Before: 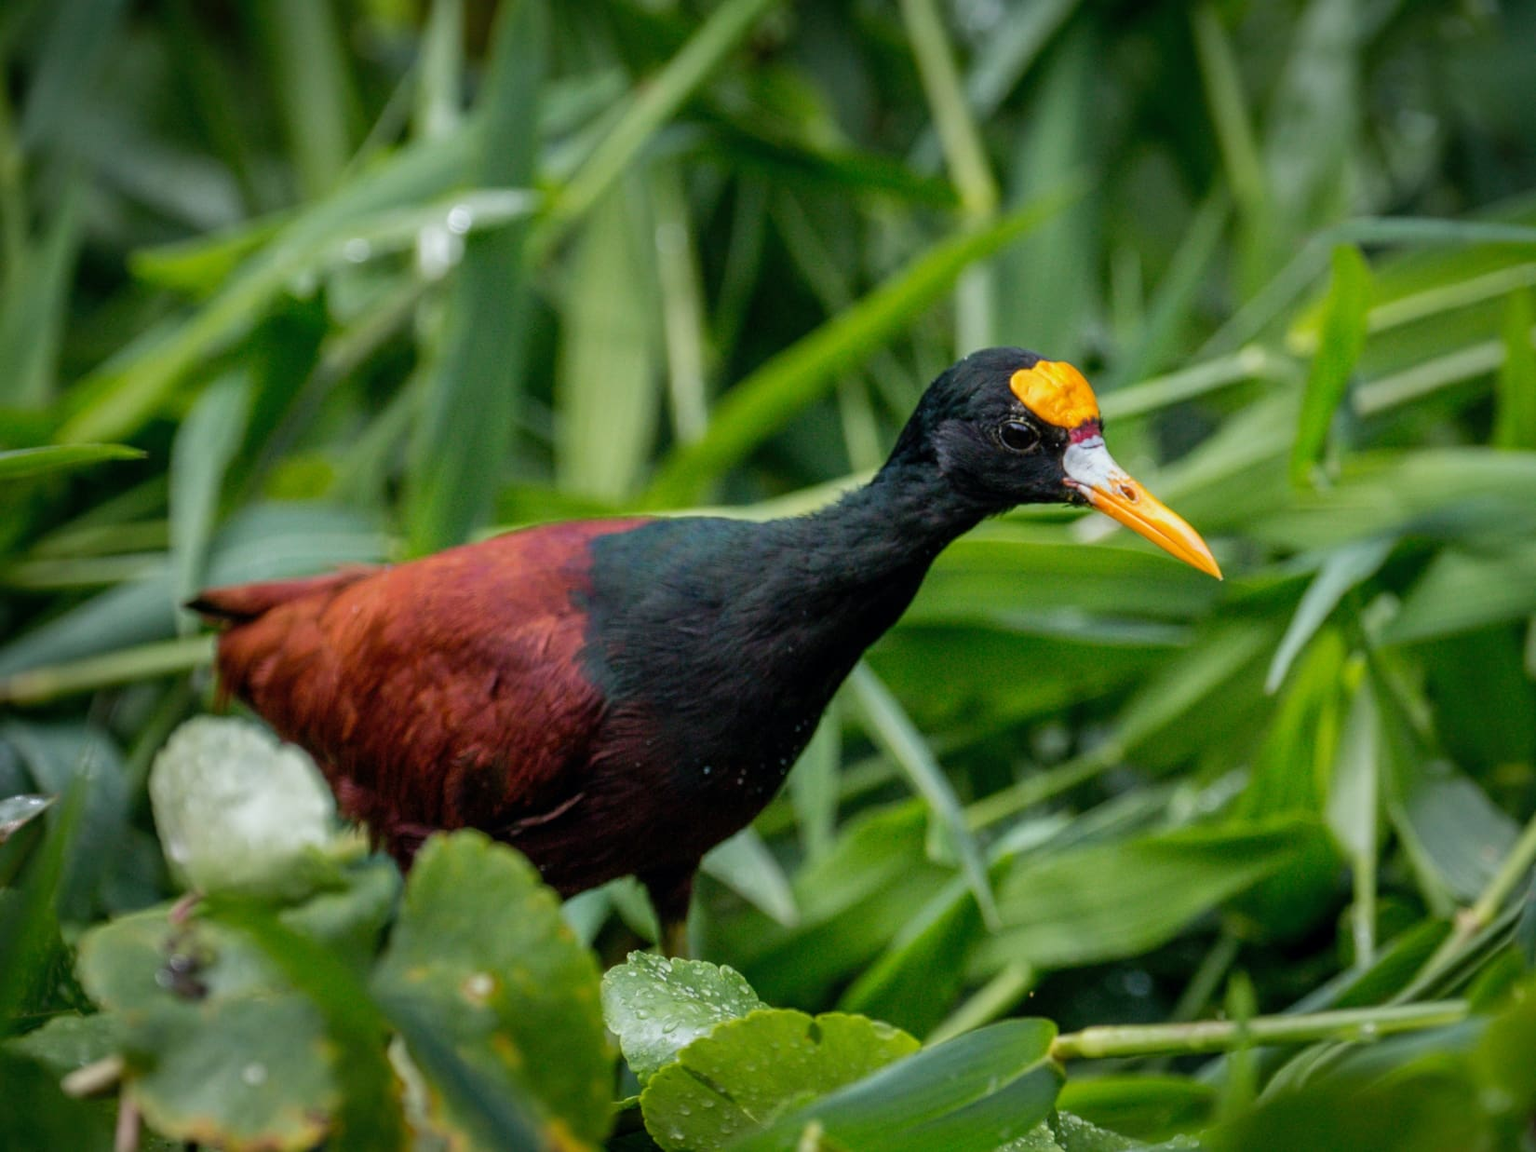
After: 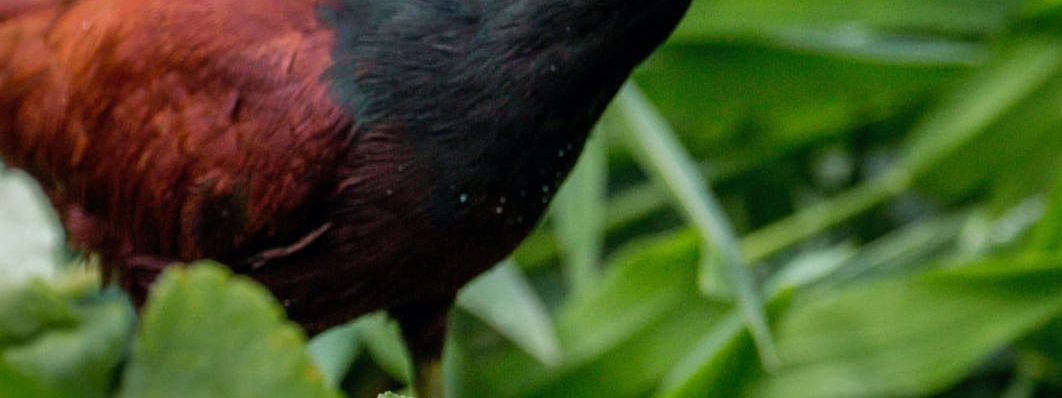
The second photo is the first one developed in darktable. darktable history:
crop: left 17.966%, top 50.855%, right 17.666%, bottom 16.903%
shadows and highlights: shadows 20.96, highlights -82.03, soften with gaussian
